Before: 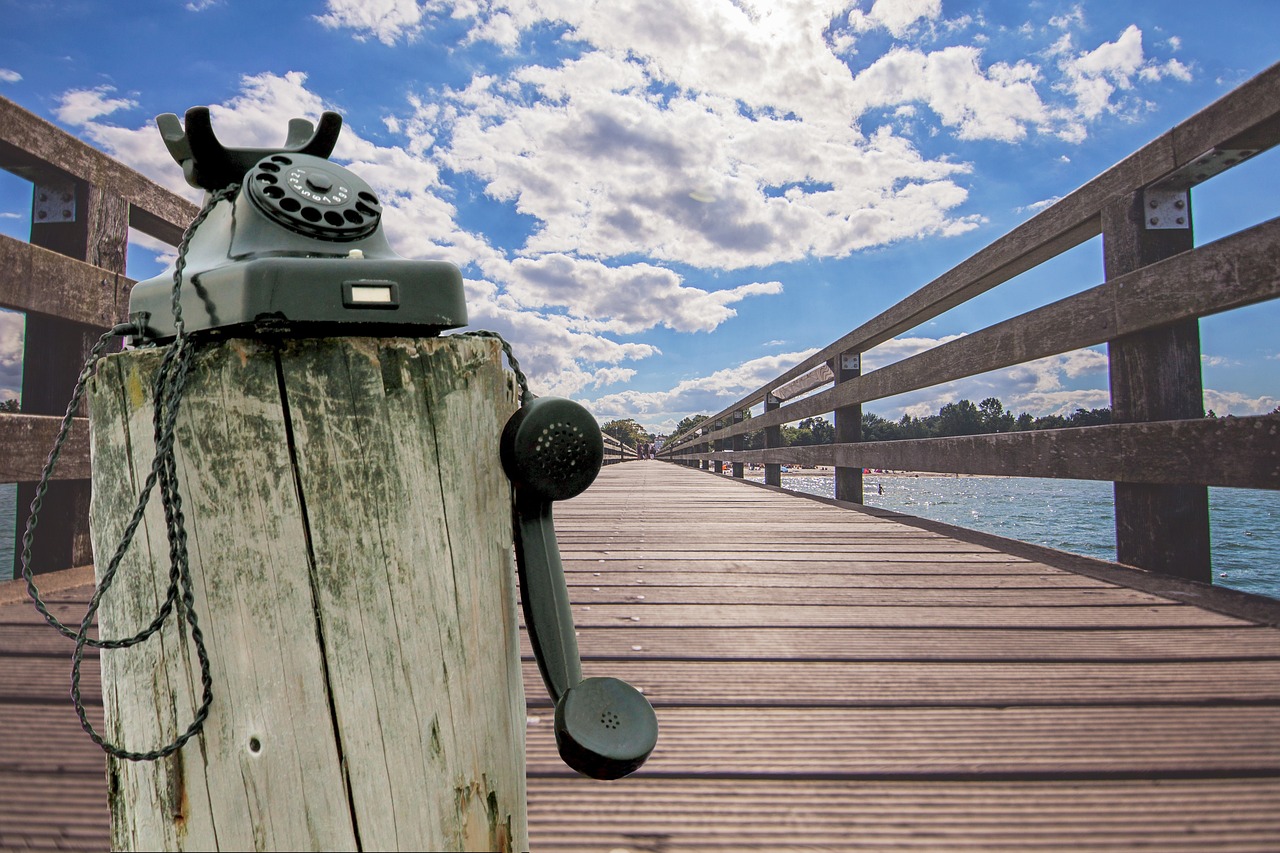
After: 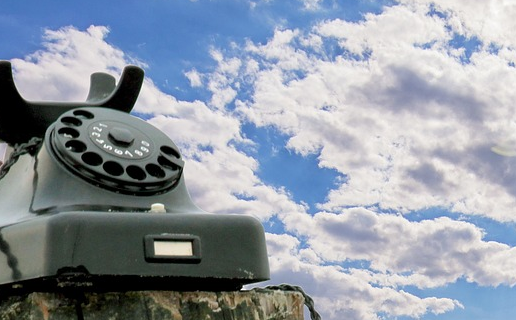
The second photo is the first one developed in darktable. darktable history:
crop: left 15.499%, top 5.426%, right 44.189%, bottom 56.99%
